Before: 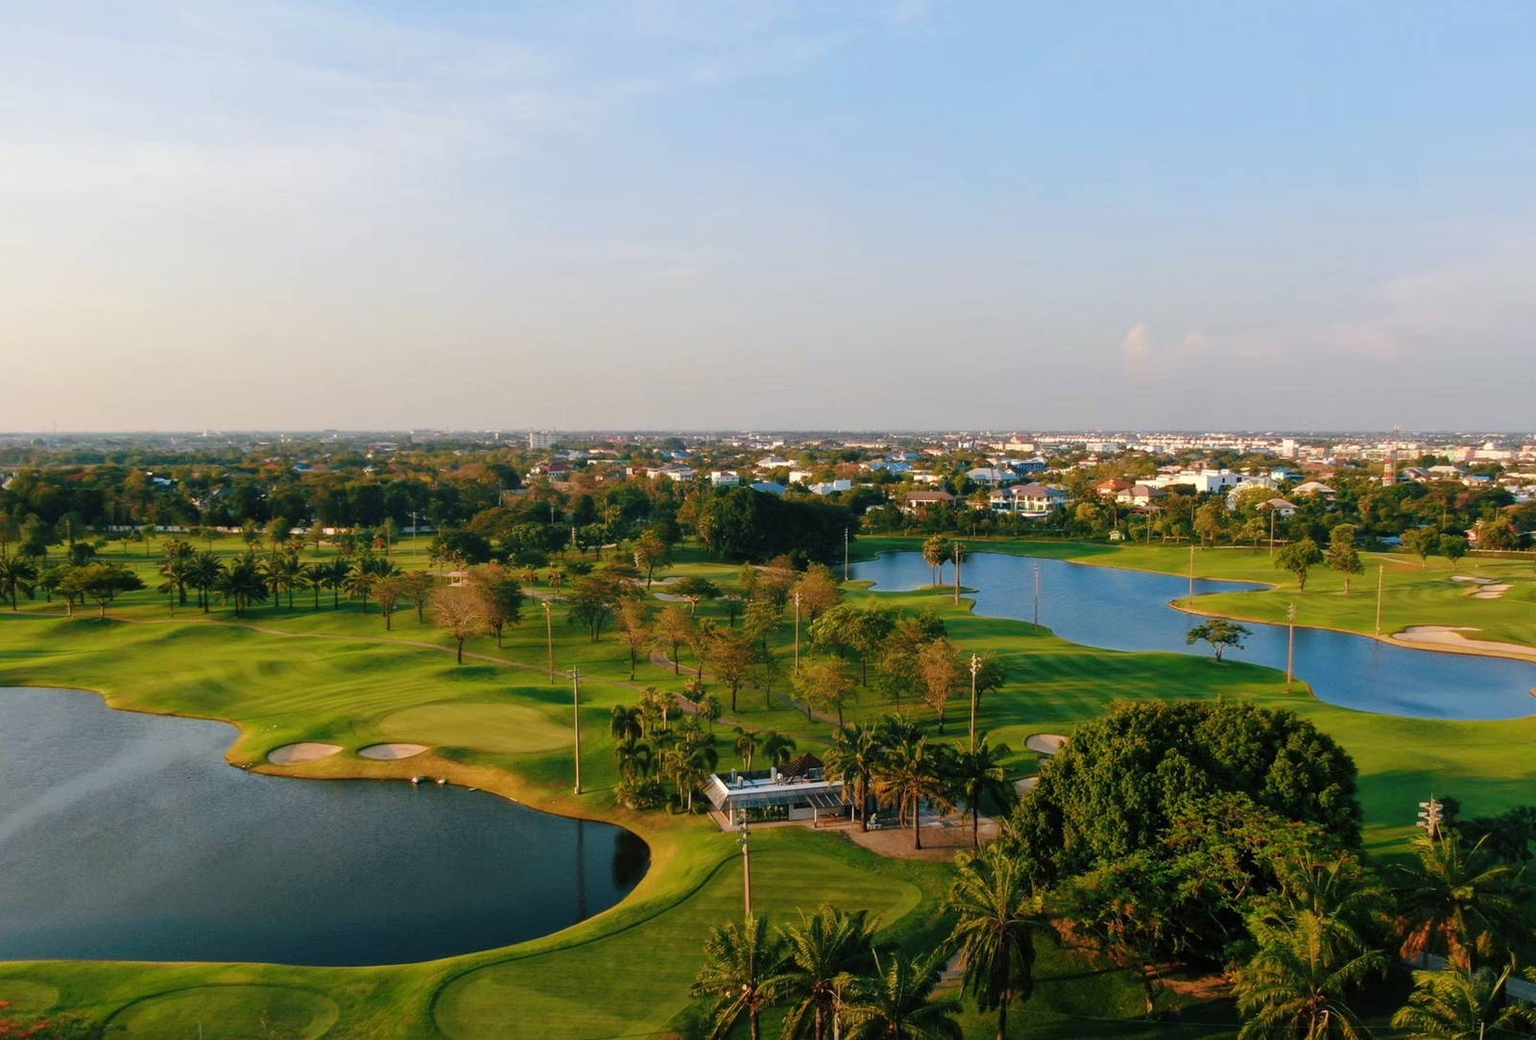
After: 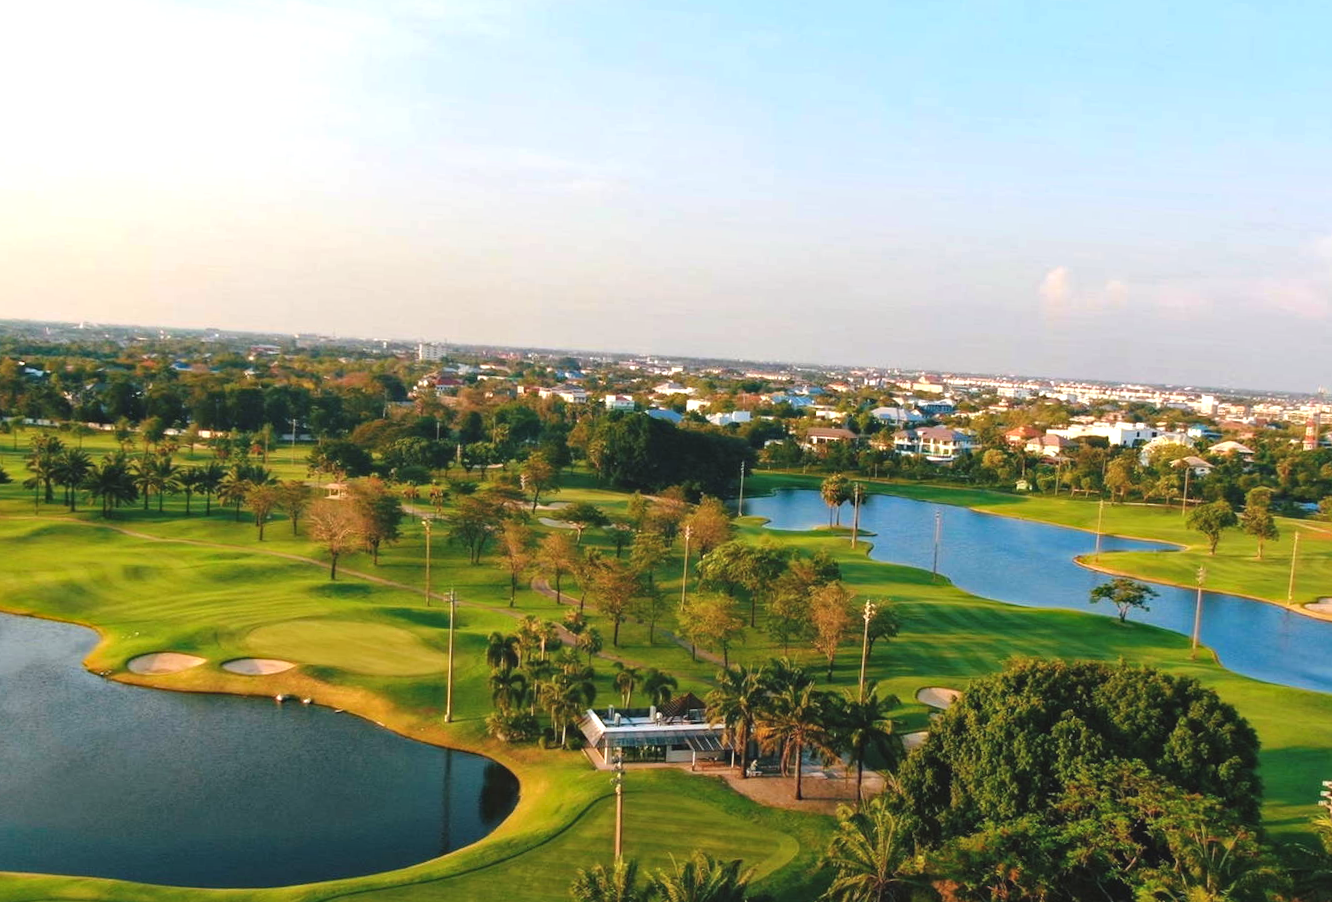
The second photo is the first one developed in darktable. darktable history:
crop and rotate: angle -3.27°, left 5.211%, top 5.211%, right 4.607%, bottom 4.607%
haze removal: compatibility mode true, adaptive false
exposure: black level correction -0.005, exposure 0.622 EV, compensate highlight preservation false
